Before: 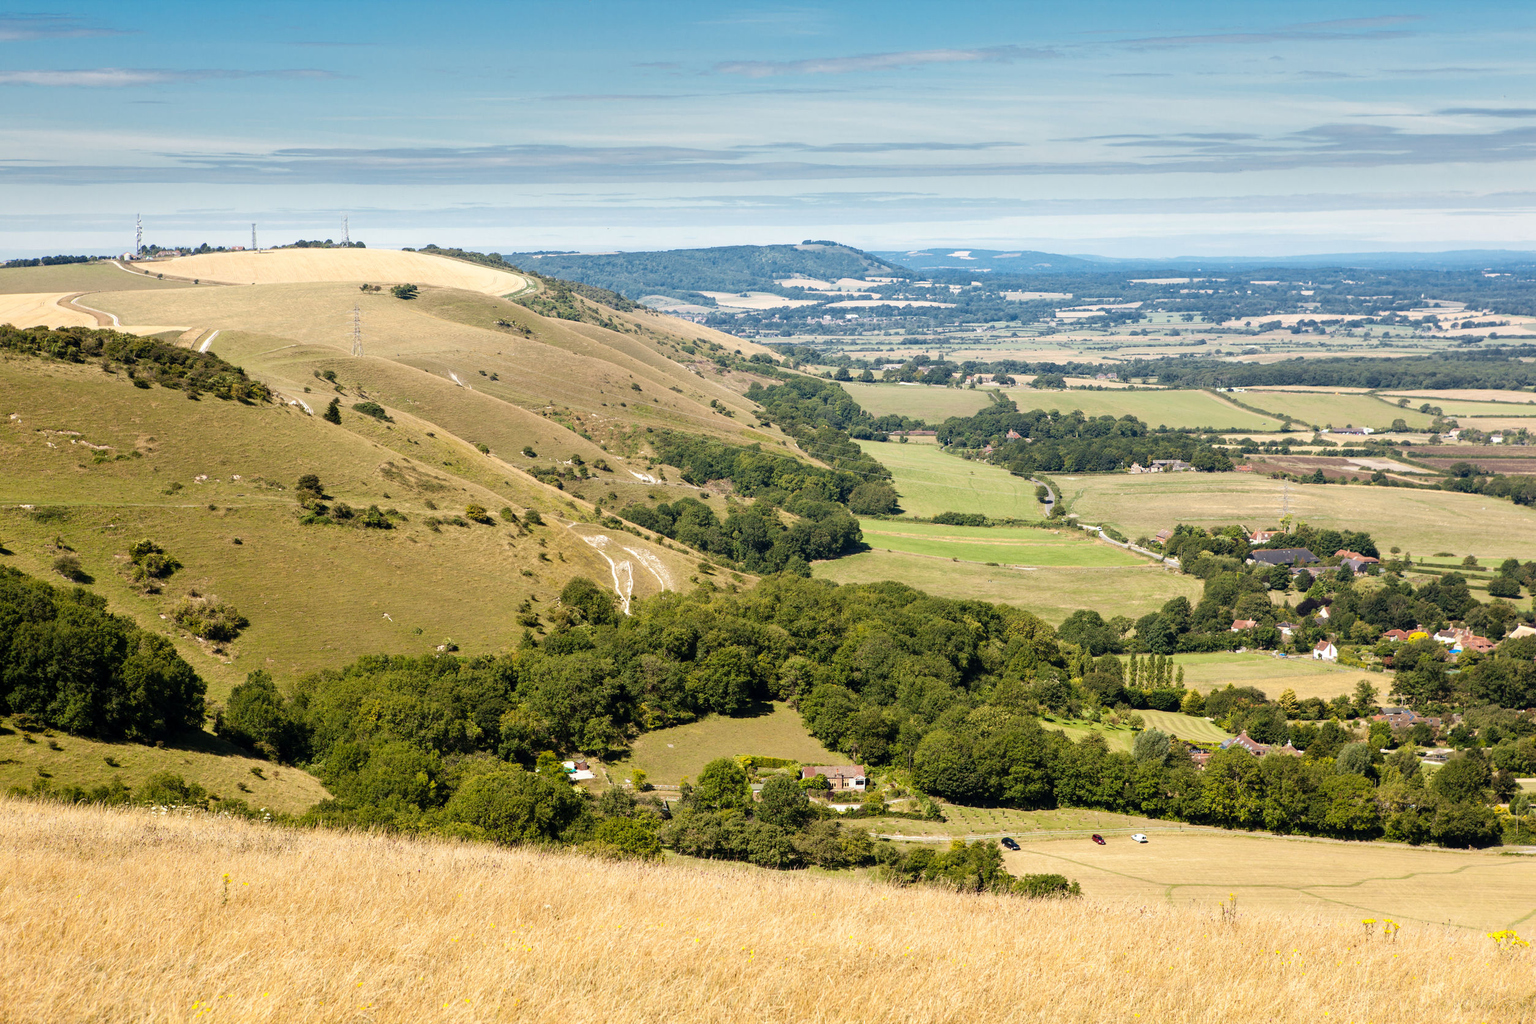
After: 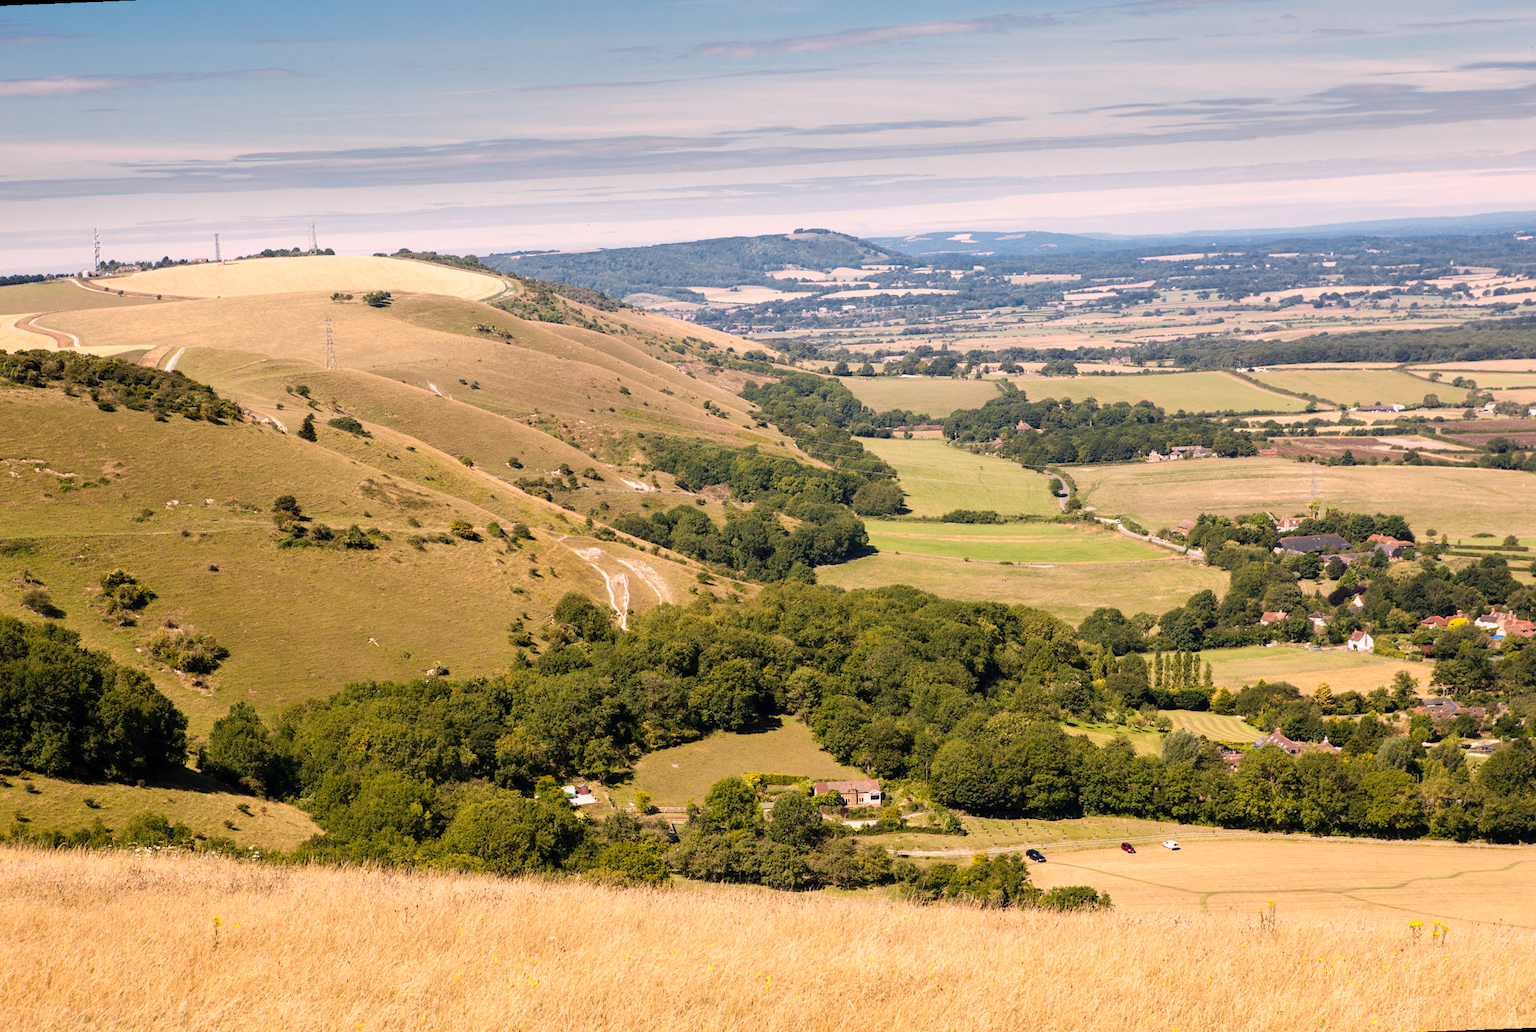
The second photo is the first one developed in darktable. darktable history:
color correction: highlights a* 12.23, highlights b* 5.41
rotate and perspective: rotation -2.12°, lens shift (vertical) 0.009, lens shift (horizontal) -0.008, automatic cropping original format, crop left 0.036, crop right 0.964, crop top 0.05, crop bottom 0.959
